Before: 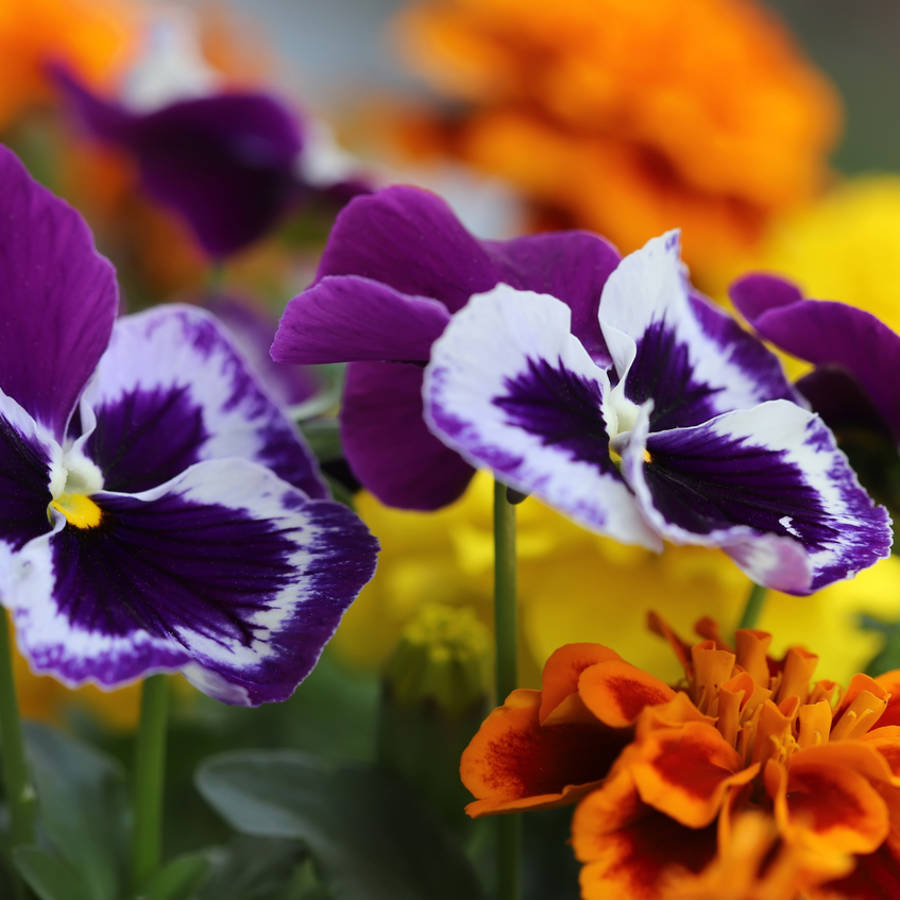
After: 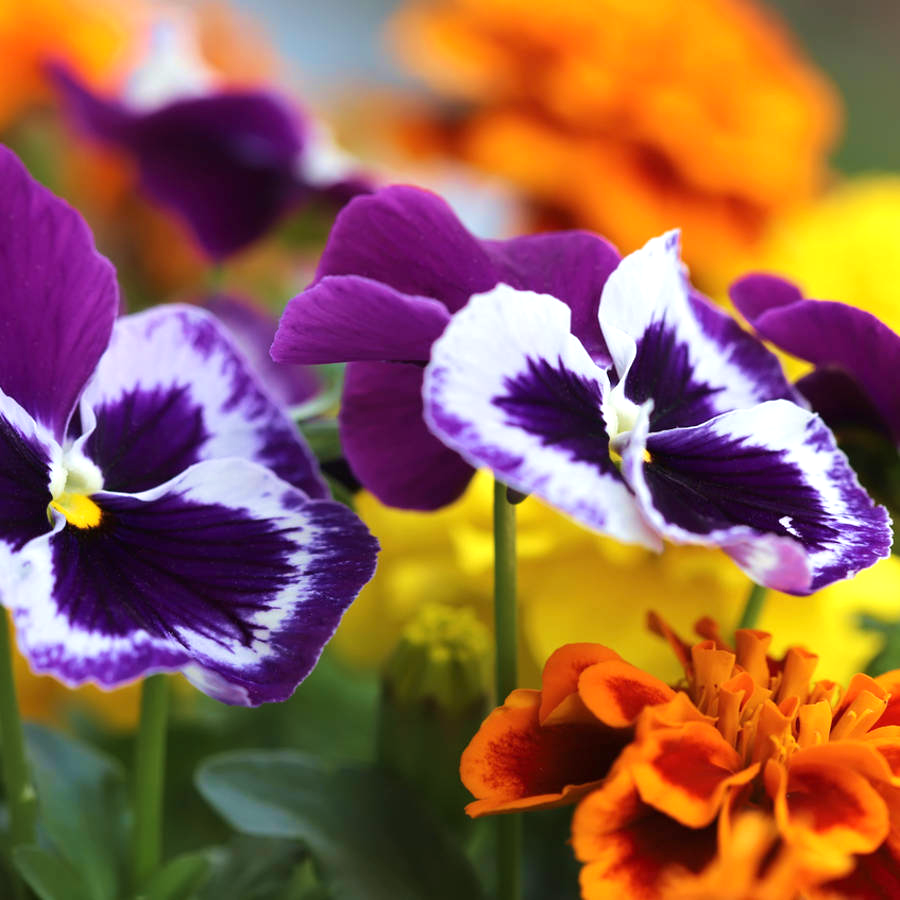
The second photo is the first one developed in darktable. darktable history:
exposure: black level correction 0, exposure 0.5 EV, compensate highlight preservation false
tone equalizer: on, module defaults
velvia: strength 45%
